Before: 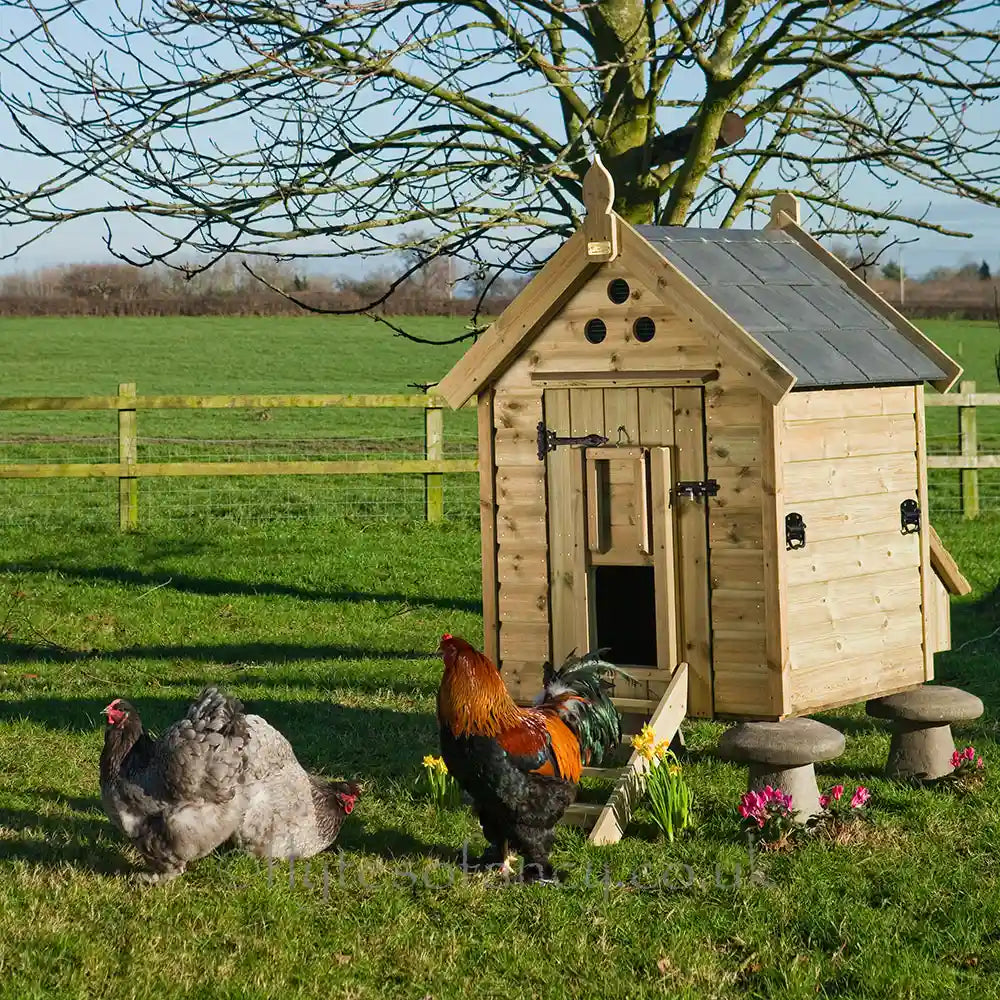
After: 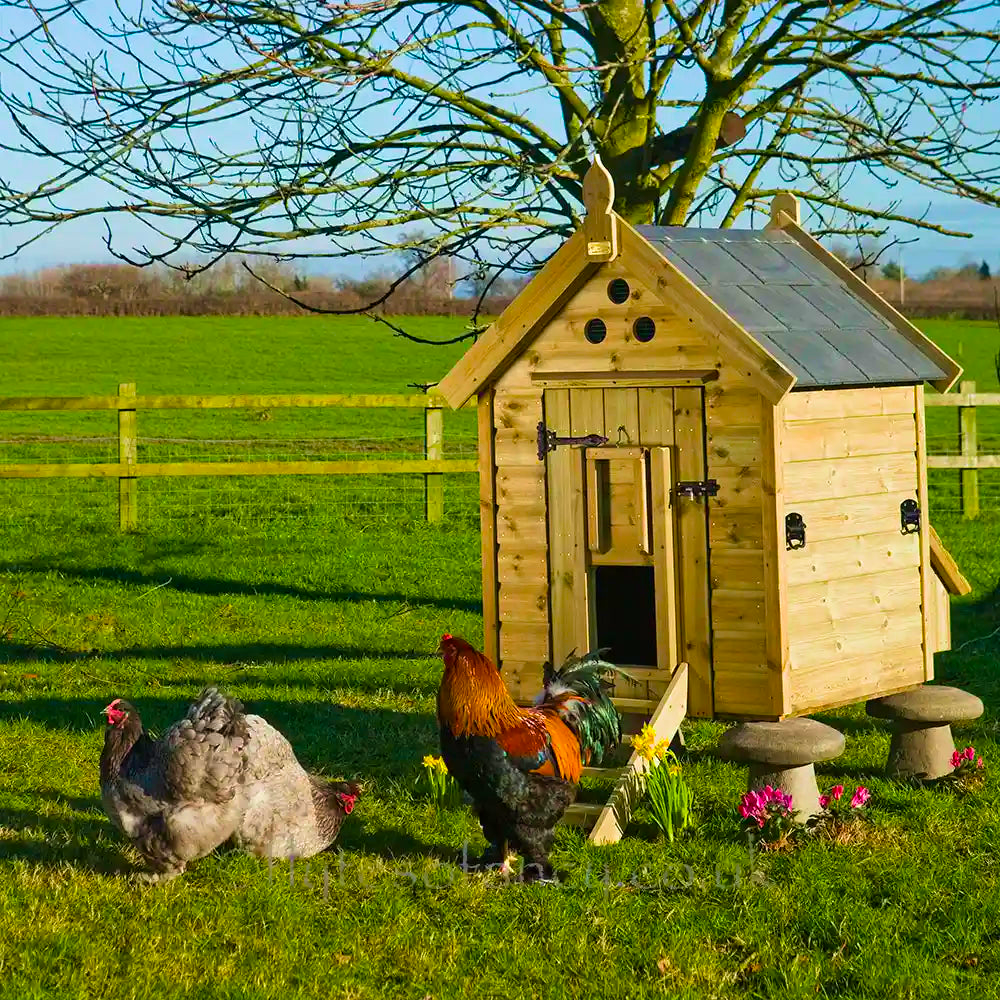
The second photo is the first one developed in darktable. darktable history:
color balance rgb: linear chroma grading › global chroma 0.306%, perceptual saturation grading › global saturation 24.875%, perceptual brilliance grading › global brilliance 1.785%, perceptual brilliance grading › highlights -3.967%, global vibrance 40.616%
exposure: exposure 0.128 EV, compensate highlight preservation false
velvia: on, module defaults
shadows and highlights: radius 126.59, shadows 30.36, highlights -31.09, low approximation 0.01, soften with gaussian
